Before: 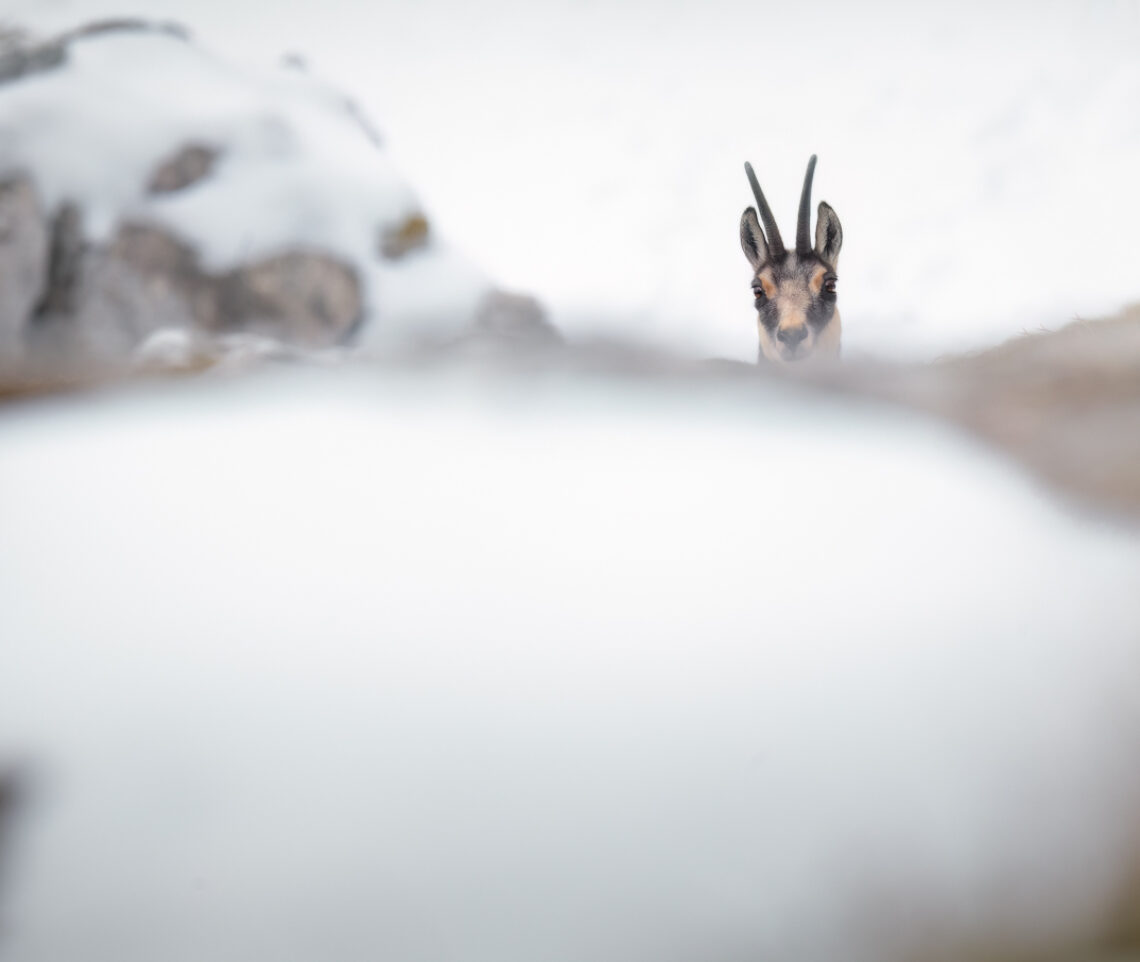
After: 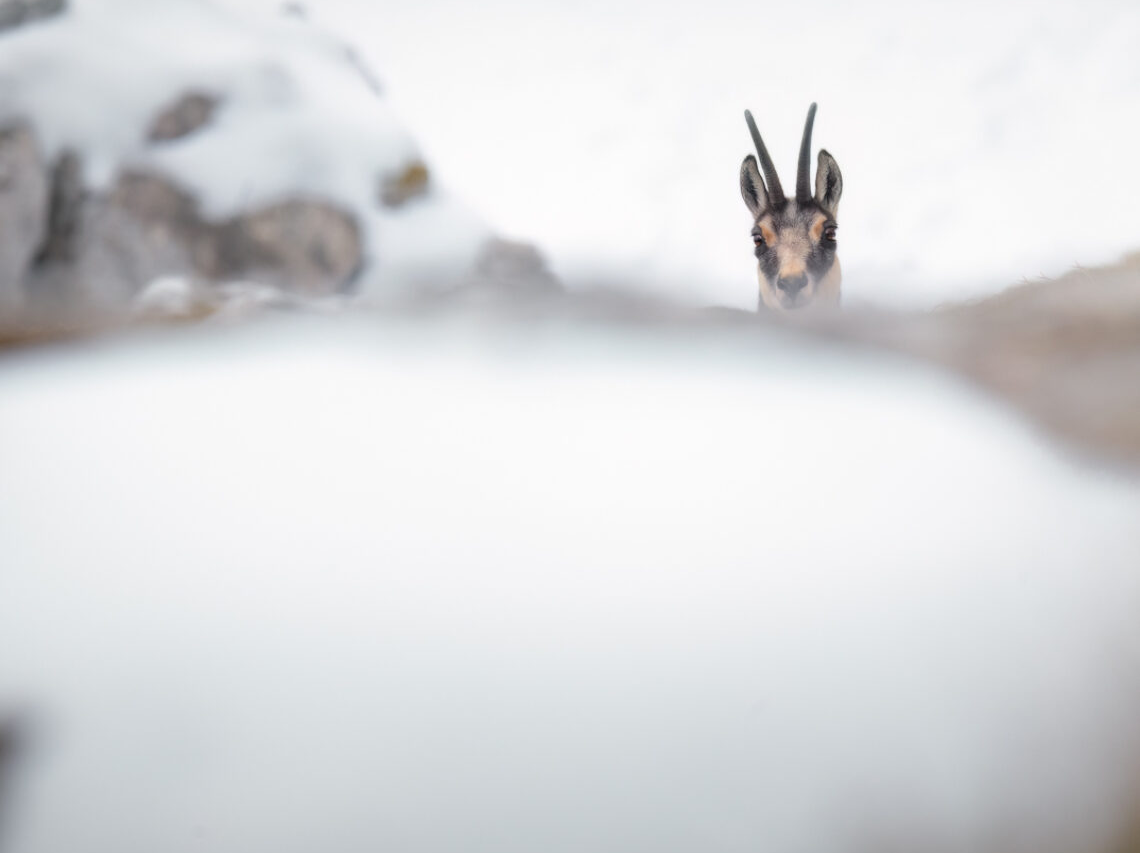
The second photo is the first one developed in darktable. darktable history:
crop and rotate: top 5.452%, bottom 5.865%
